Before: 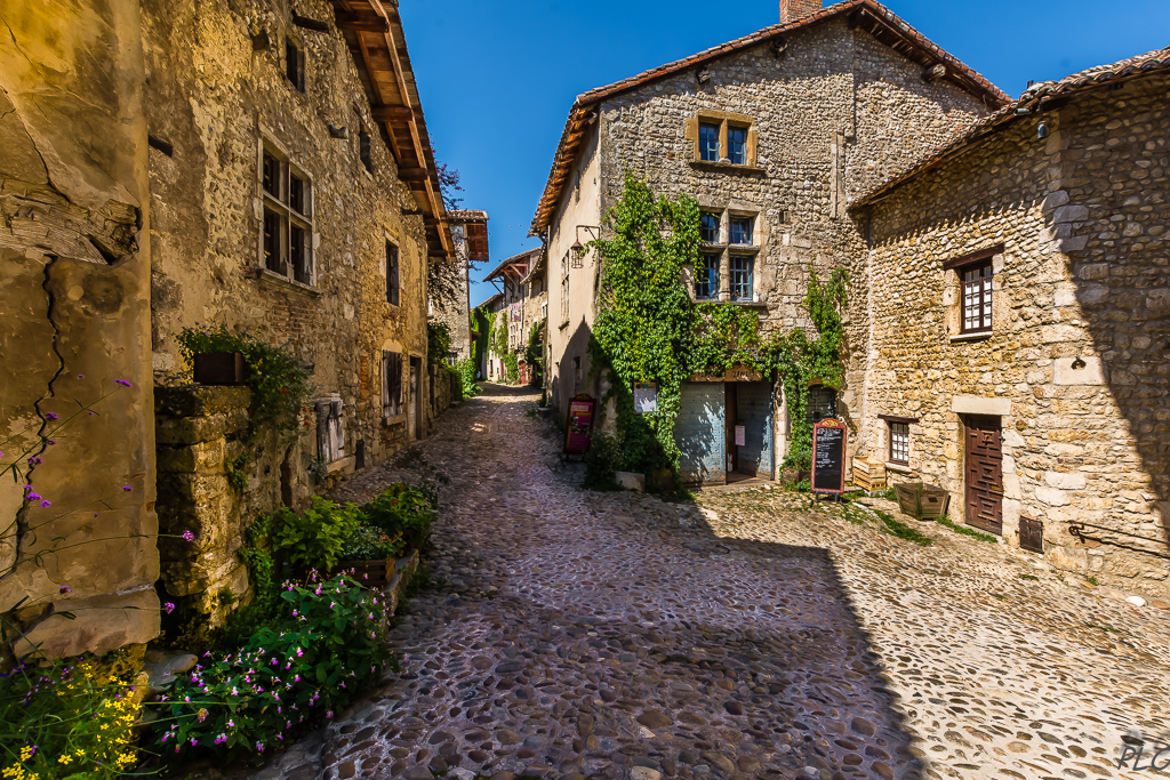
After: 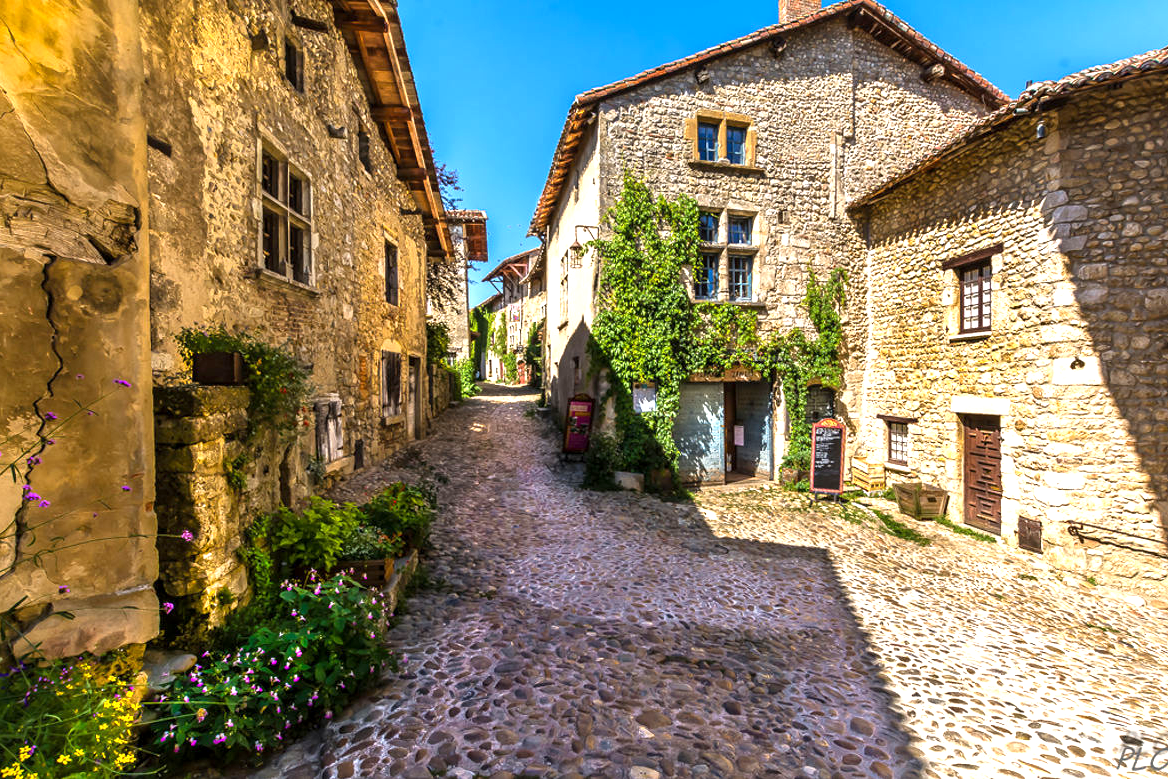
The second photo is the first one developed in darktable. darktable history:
crop and rotate: left 0.17%, bottom 0.003%
exposure: black level correction 0.001, exposure 1.051 EV, compensate highlight preservation false
